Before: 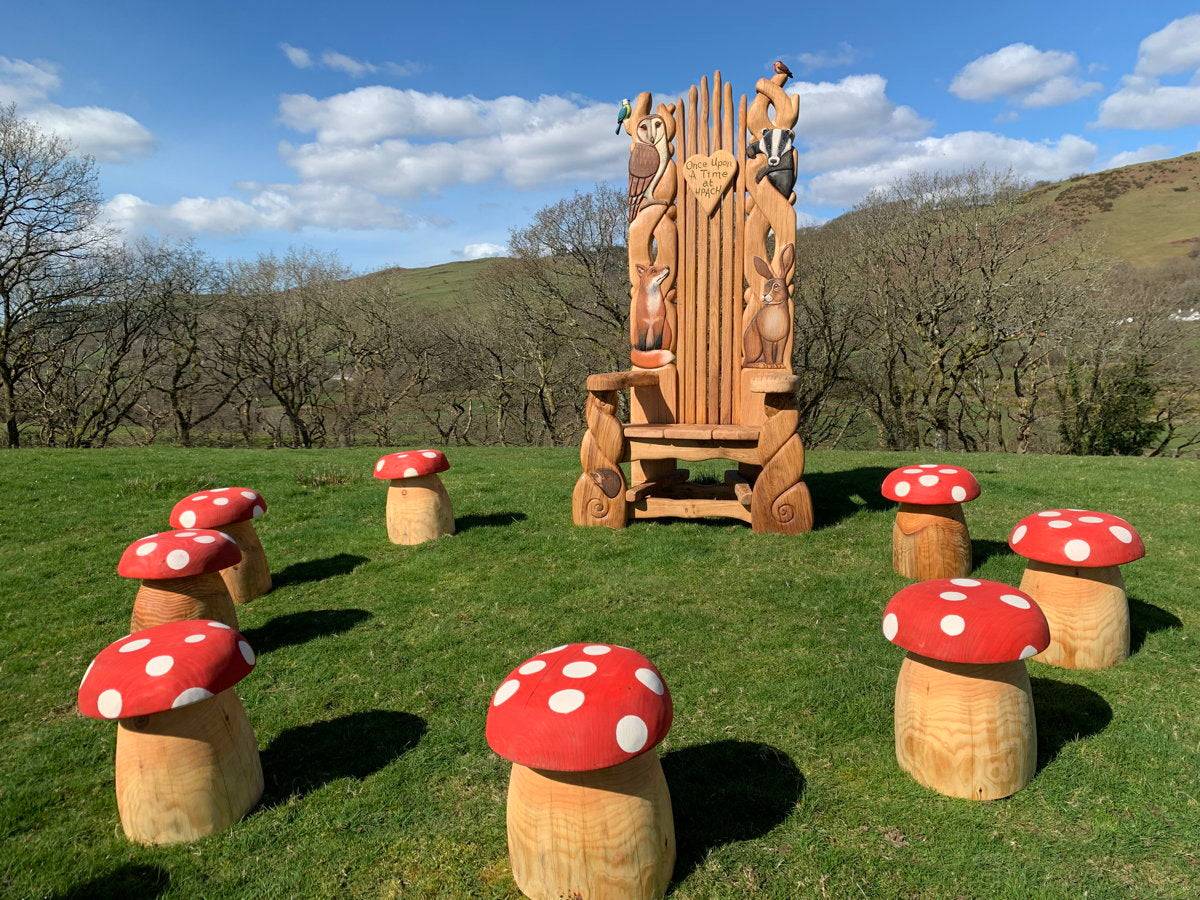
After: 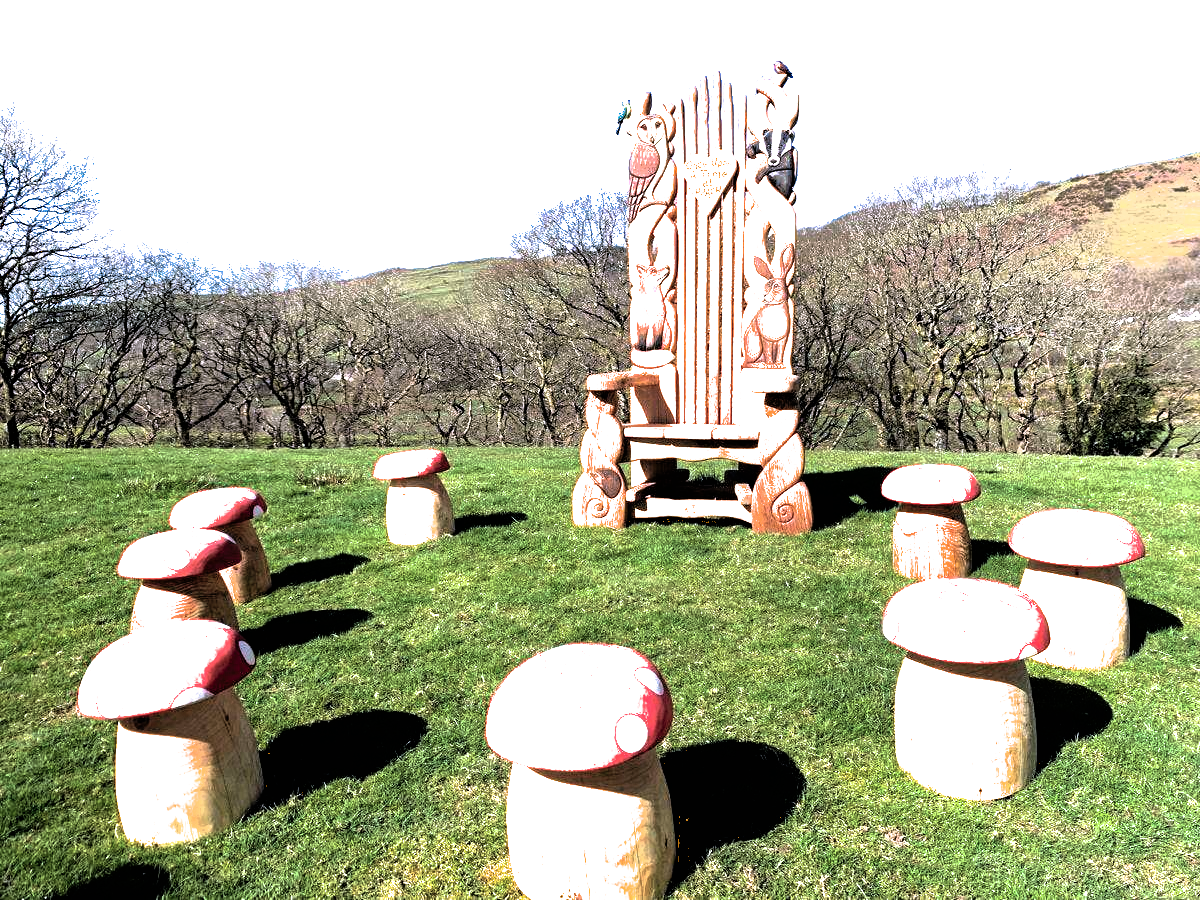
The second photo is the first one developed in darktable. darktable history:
color calibration: output R [0.999, 0.026, -0.11, 0], output G [-0.019, 1.037, -0.099, 0], output B [0.022, -0.023, 0.902, 0], illuminant custom, x 0.367, y 0.392, temperature 4437.75 K, clip negative RGB from gamut false
exposure: exposure 1 EV, compensate highlight preservation false
filmic rgb: black relative exposure -8.2 EV, white relative exposure 2.2 EV, threshold 3 EV, hardness 7.11, latitude 85.74%, contrast 1.696, highlights saturation mix -4%, shadows ↔ highlights balance -2.69%, color science v5 (2021), contrast in shadows safe, contrast in highlights safe, enable highlight reconstruction true
tone equalizer: -8 EV -0.417 EV, -7 EV -0.389 EV, -6 EV -0.333 EV, -5 EV -0.222 EV, -3 EV 0.222 EV, -2 EV 0.333 EV, -1 EV 0.389 EV, +0 EV 0.417 EV, edges refinement/feathering 500, mask exposure compensation -1.57 EV, preserve details no
shadows and highlights: on, module defaults
